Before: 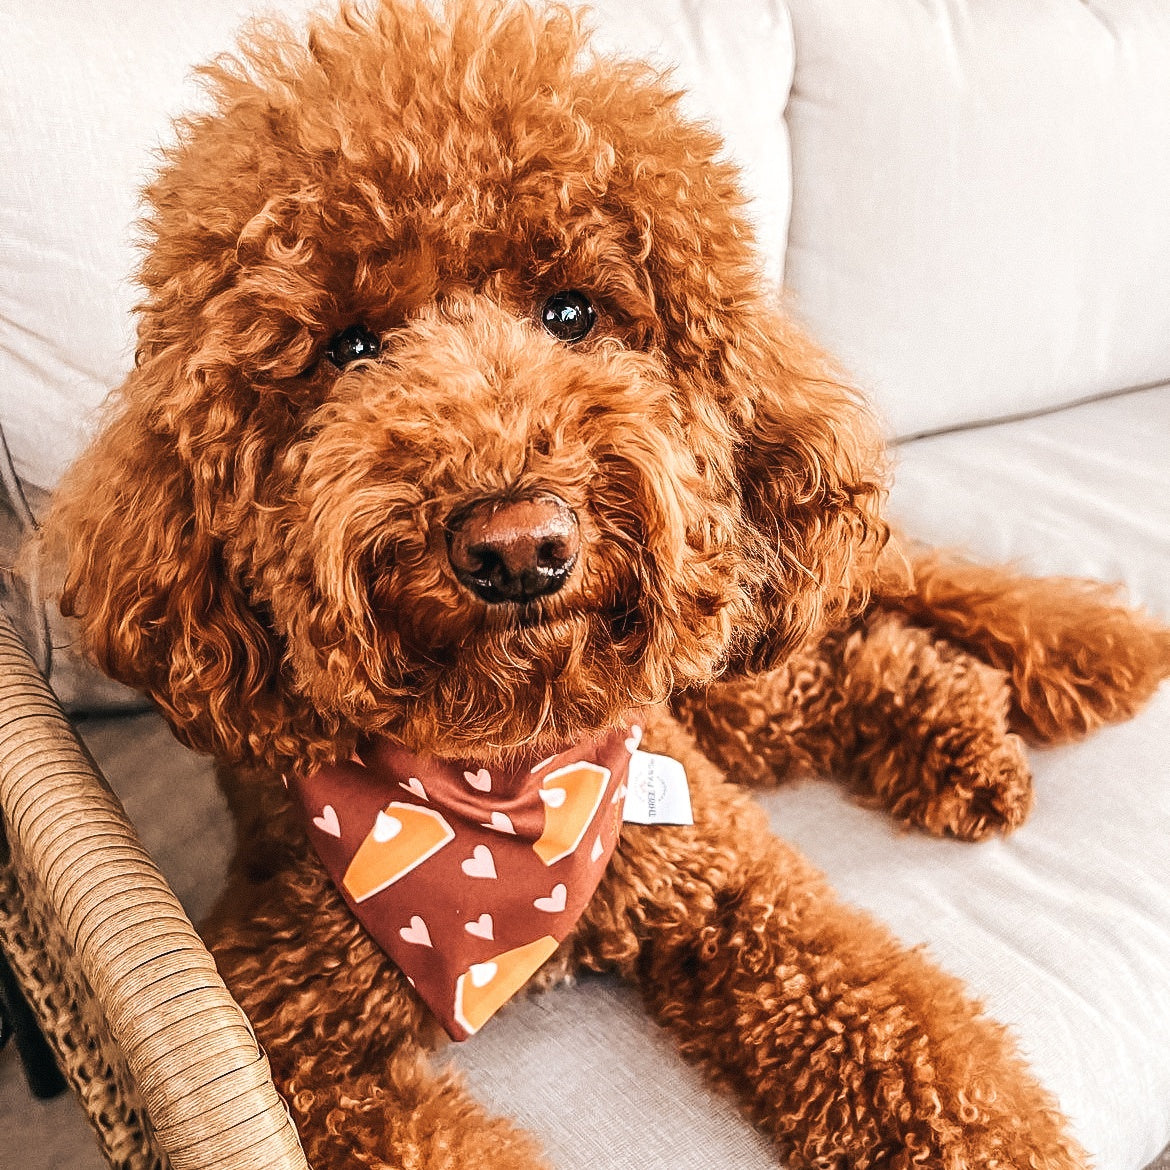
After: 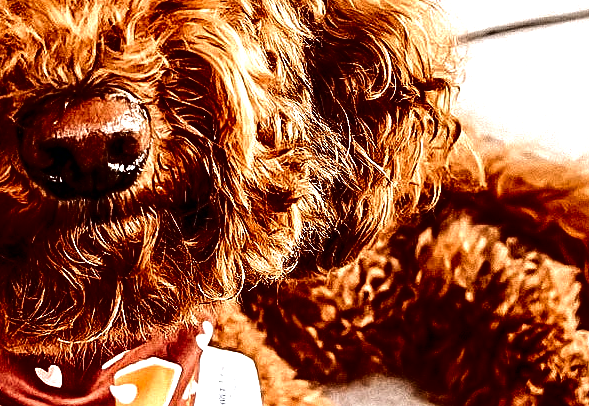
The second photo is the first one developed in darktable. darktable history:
crop: left 36.692%, top 34.588%, right 12.954%, bottom 30.662%
tone equalizer: -8 EV -0.73 EV, -7 EV -0.715 EV, -6 EV -0.615 EV, -5 EV -0.396 EV, -3 EV 0.398 EV, -2 EV 0.6 EV, -1 EV 0.681 EV, +0 EV 0.744 EV, edges refinement/feathering 500, mask exposure compensation -1.57 EV, preserve details no
contrast brightness saturation: contrast 0.09, brightness -0.609, saturation 0.173
sharpen: amount 0.217
